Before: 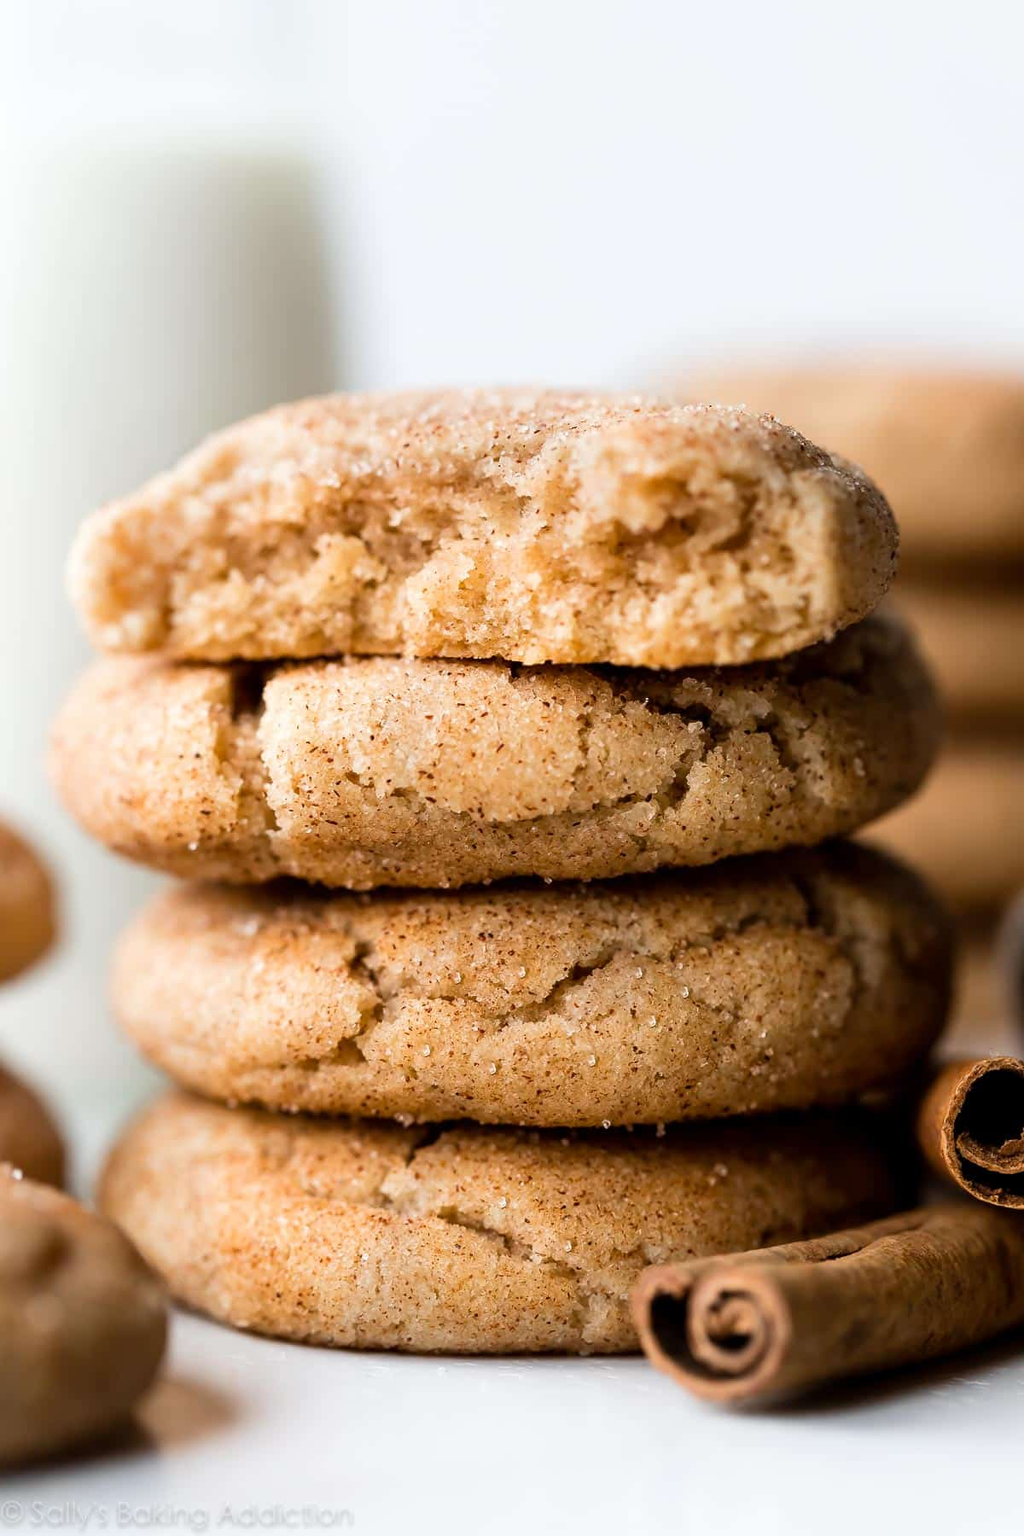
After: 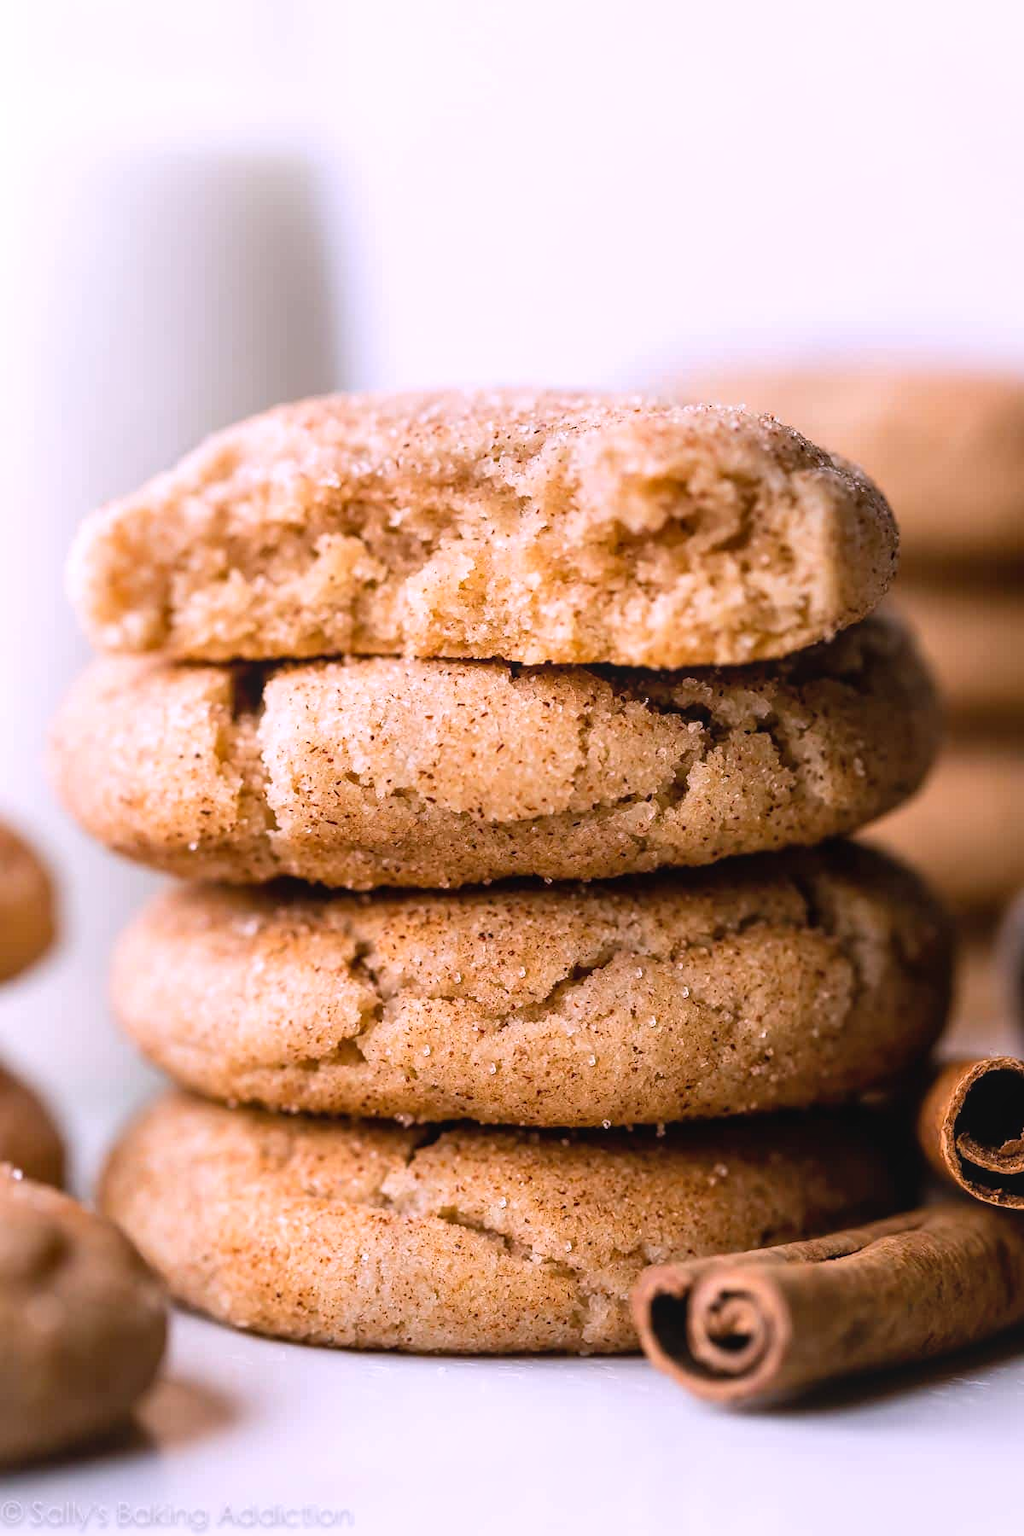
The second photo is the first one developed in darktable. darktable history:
white balance: red 1.066, blue 1.119
local contrast: detail 110%
